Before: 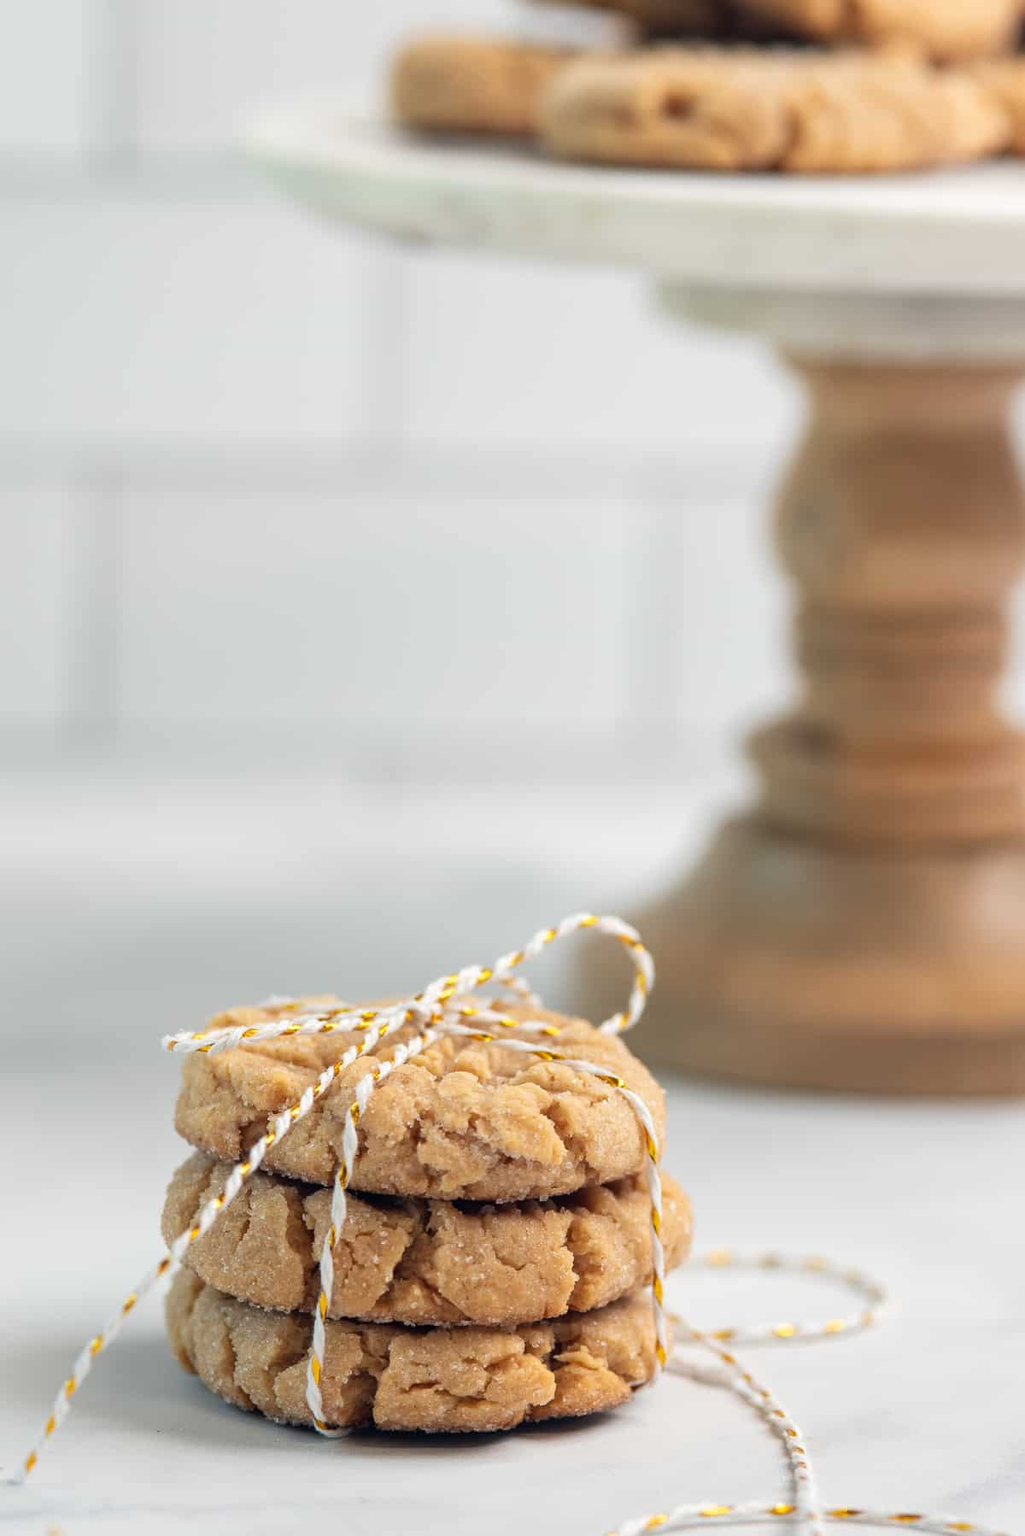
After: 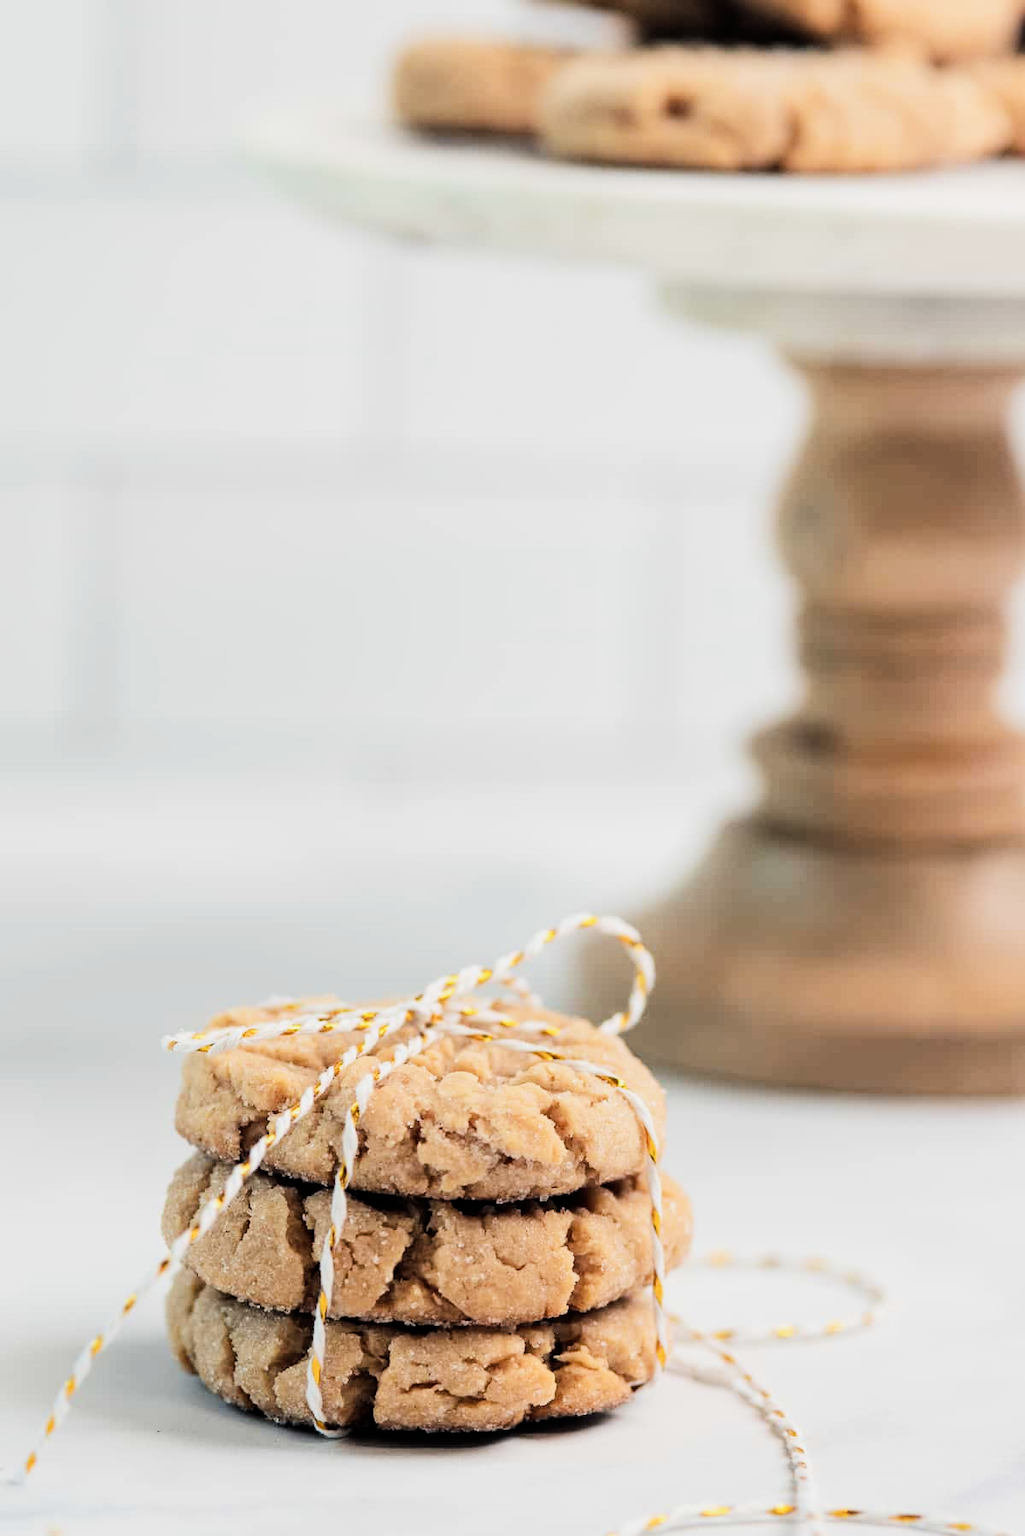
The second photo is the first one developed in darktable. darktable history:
tone equalizer: -8 EV -1.05 EV, -7 EV -1.02 EV, -6 EV -0.827 EV, -5 EV -0.616 EV, -3 EV 0.574 EV, -2 EV 0.893 EV, -1 EV 0.988 EV, +0 EV 1.08 EV, edges refinement/feathering 500, mask exposure compensation -1.57 EV, preserve details no
filmic rgb: black relative exposure -7.65 EV, white relative exposure 4.56 EV, hardness 3.61, iterations of high-quality reconstruction 0
